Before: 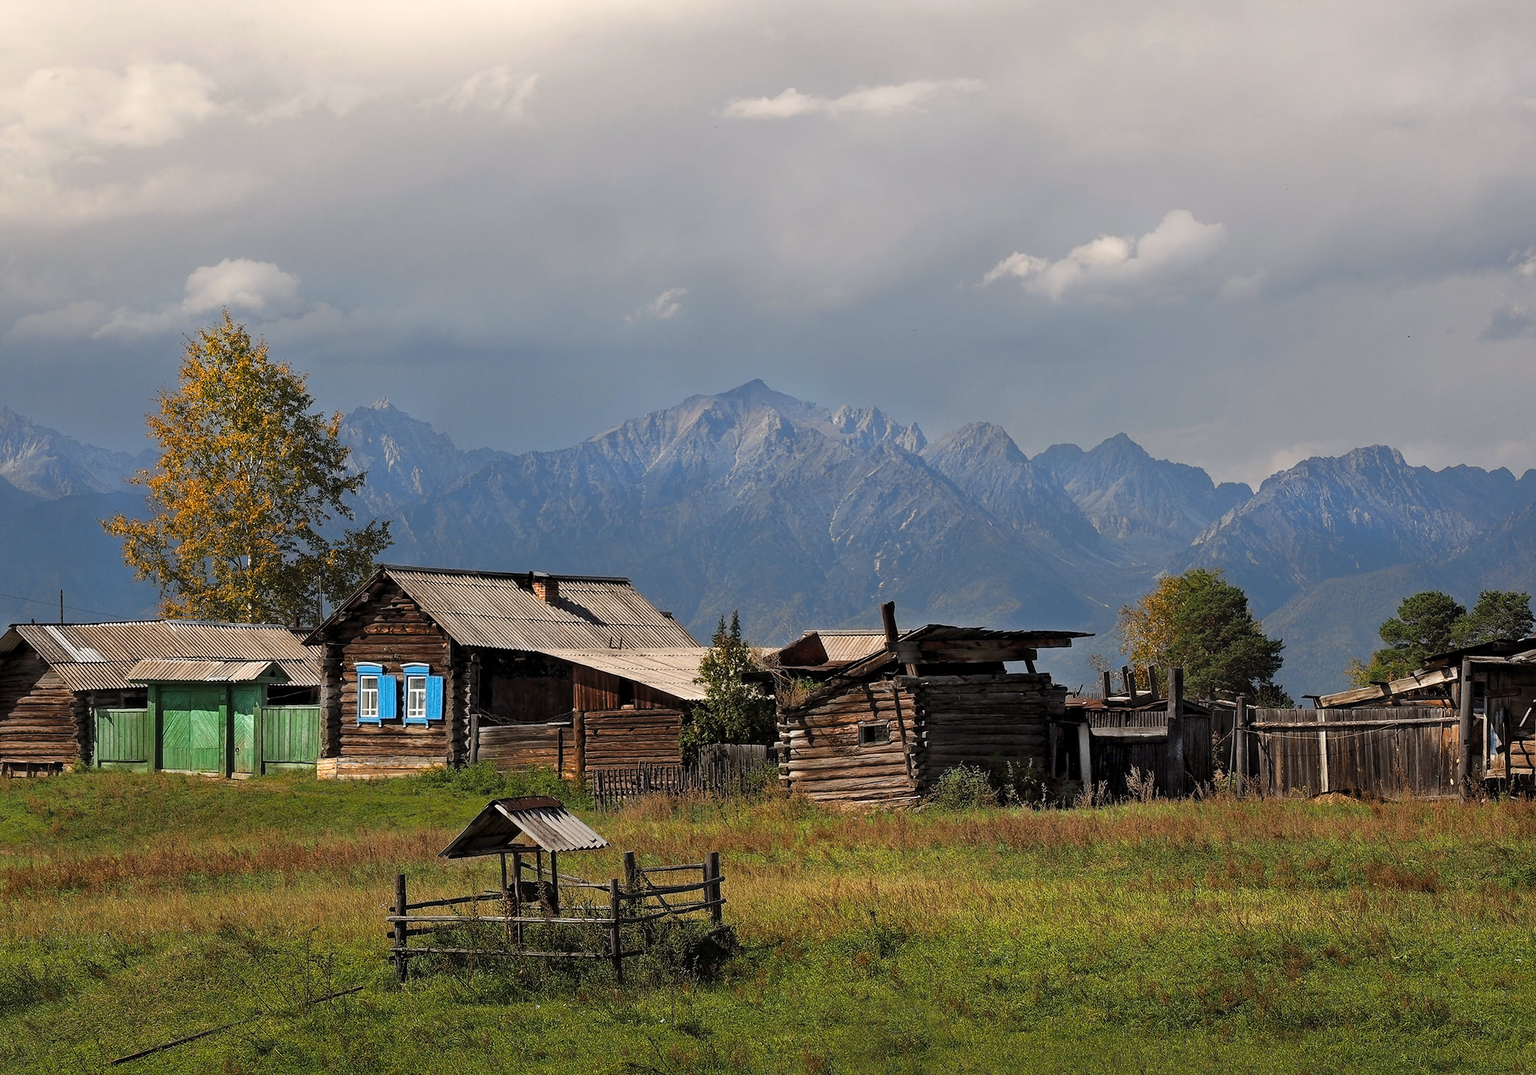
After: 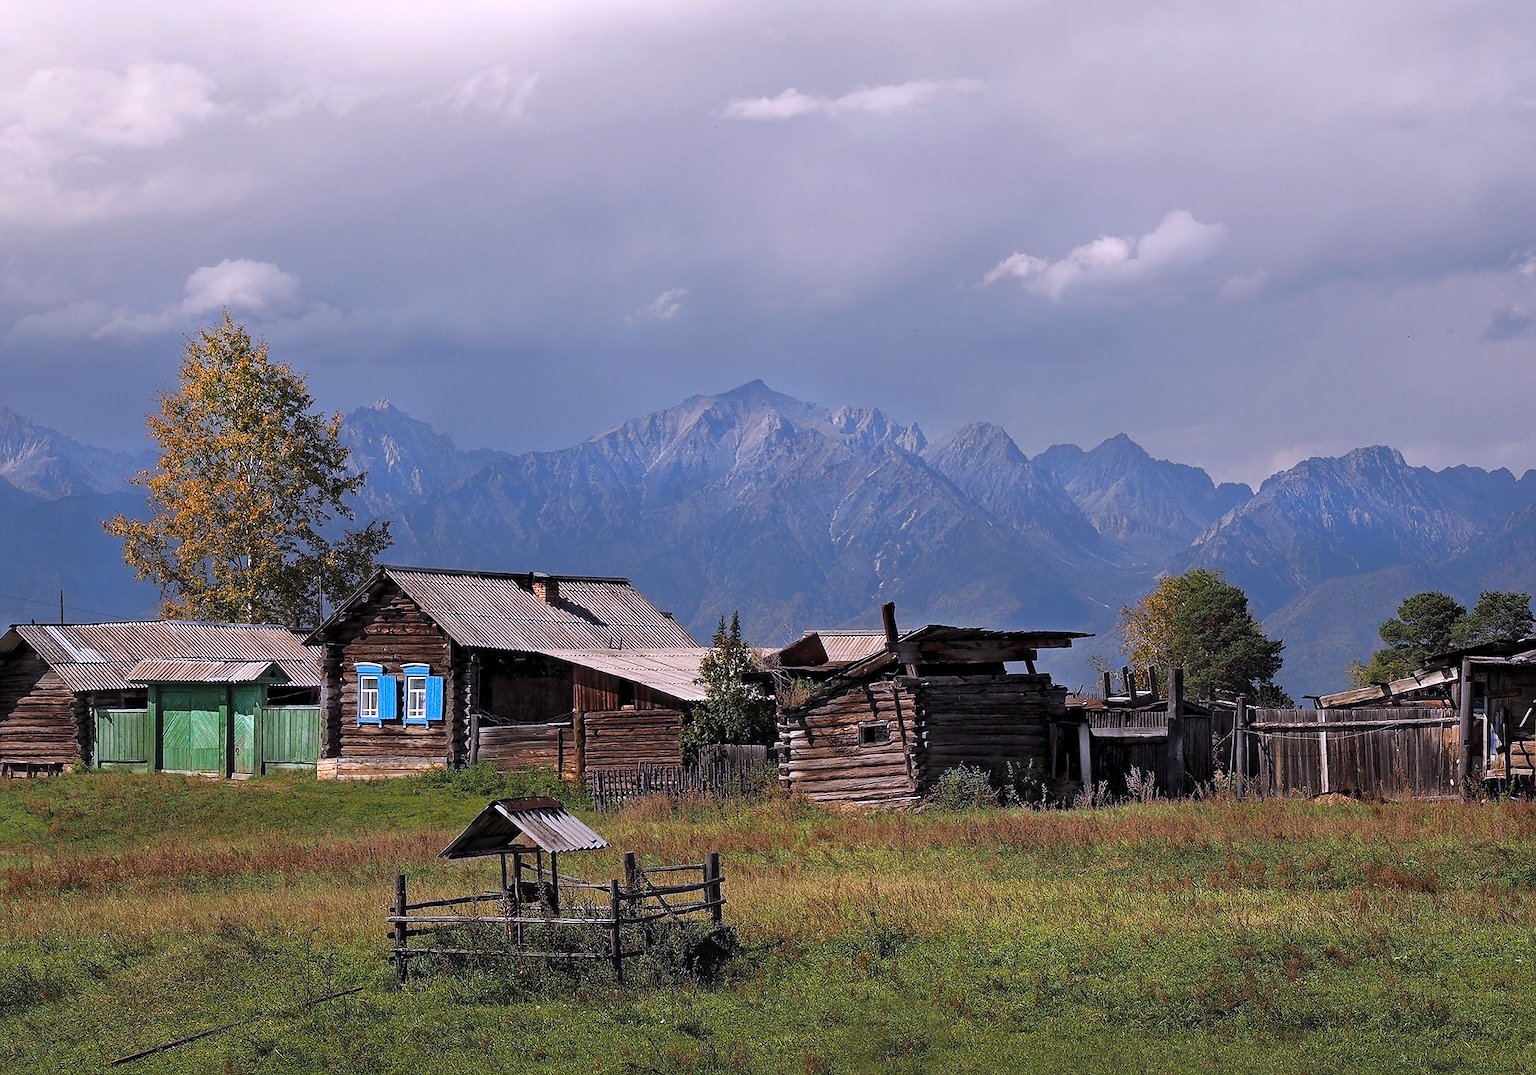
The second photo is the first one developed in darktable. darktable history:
sharpen: radius 1.041, threshold 1.113
color calibration: illuminant custom, x 0.367, y 0.392, temperature 4439.04 K
